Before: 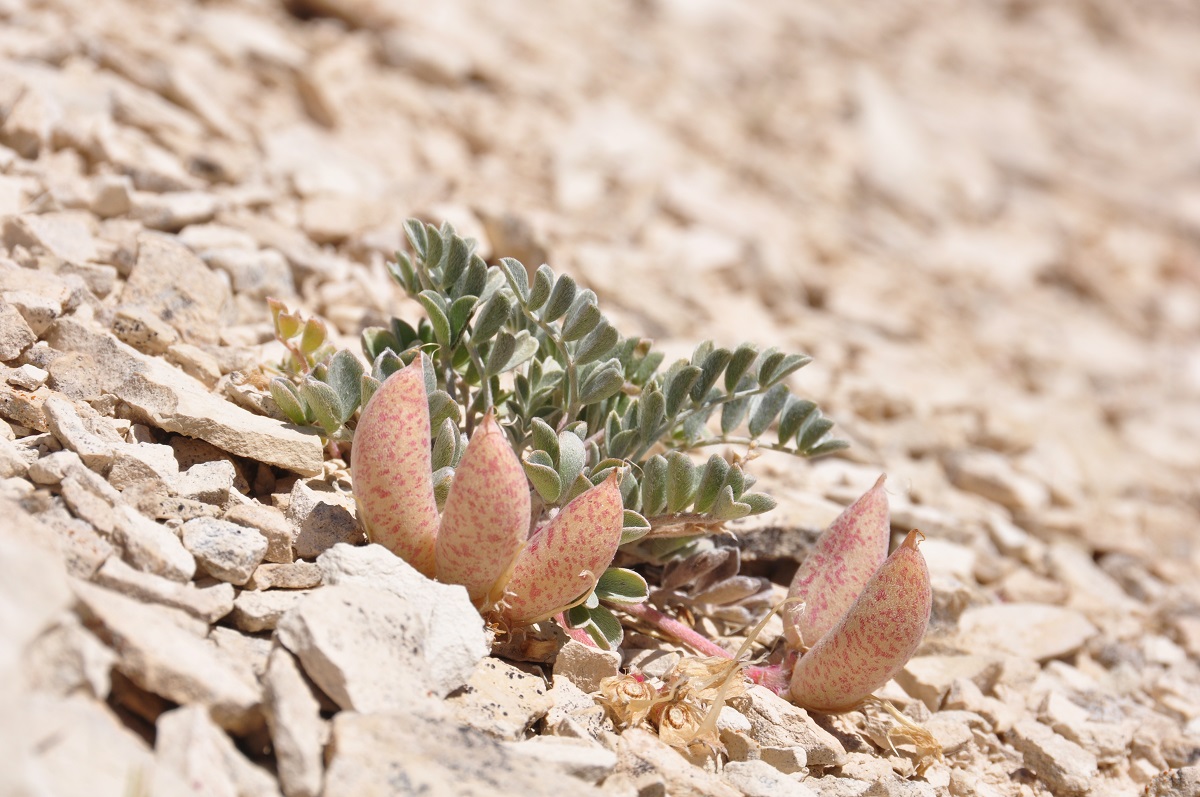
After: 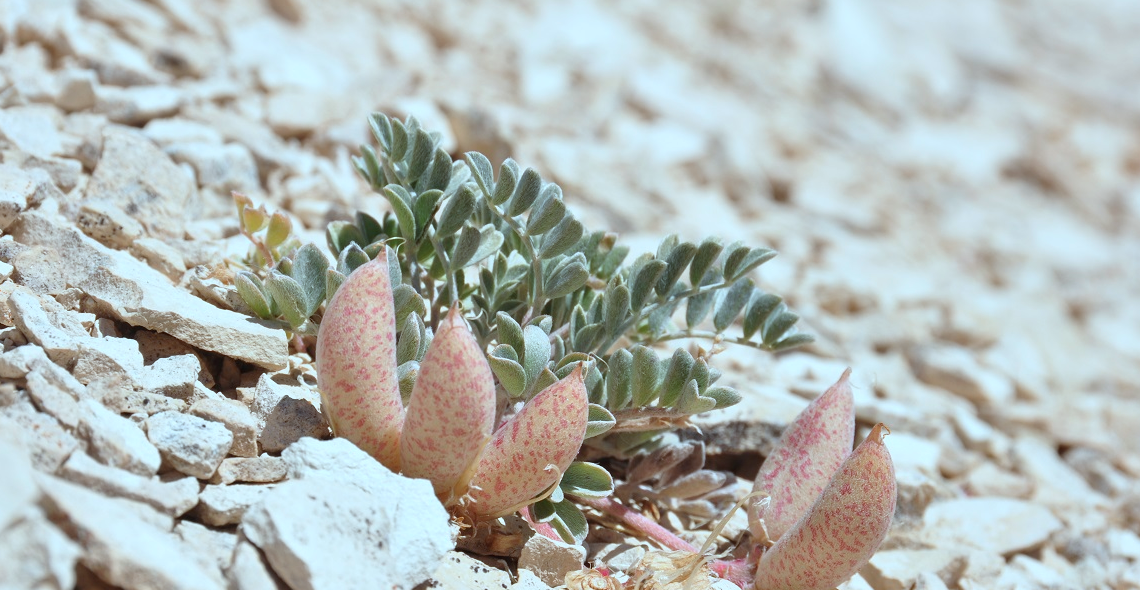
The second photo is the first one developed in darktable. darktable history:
color correction: highlights a* -11.71, highlights b* -15.58
crop and rotate: left 2.991%, top 13.302%, right 1.981%, bottom 12.636%
